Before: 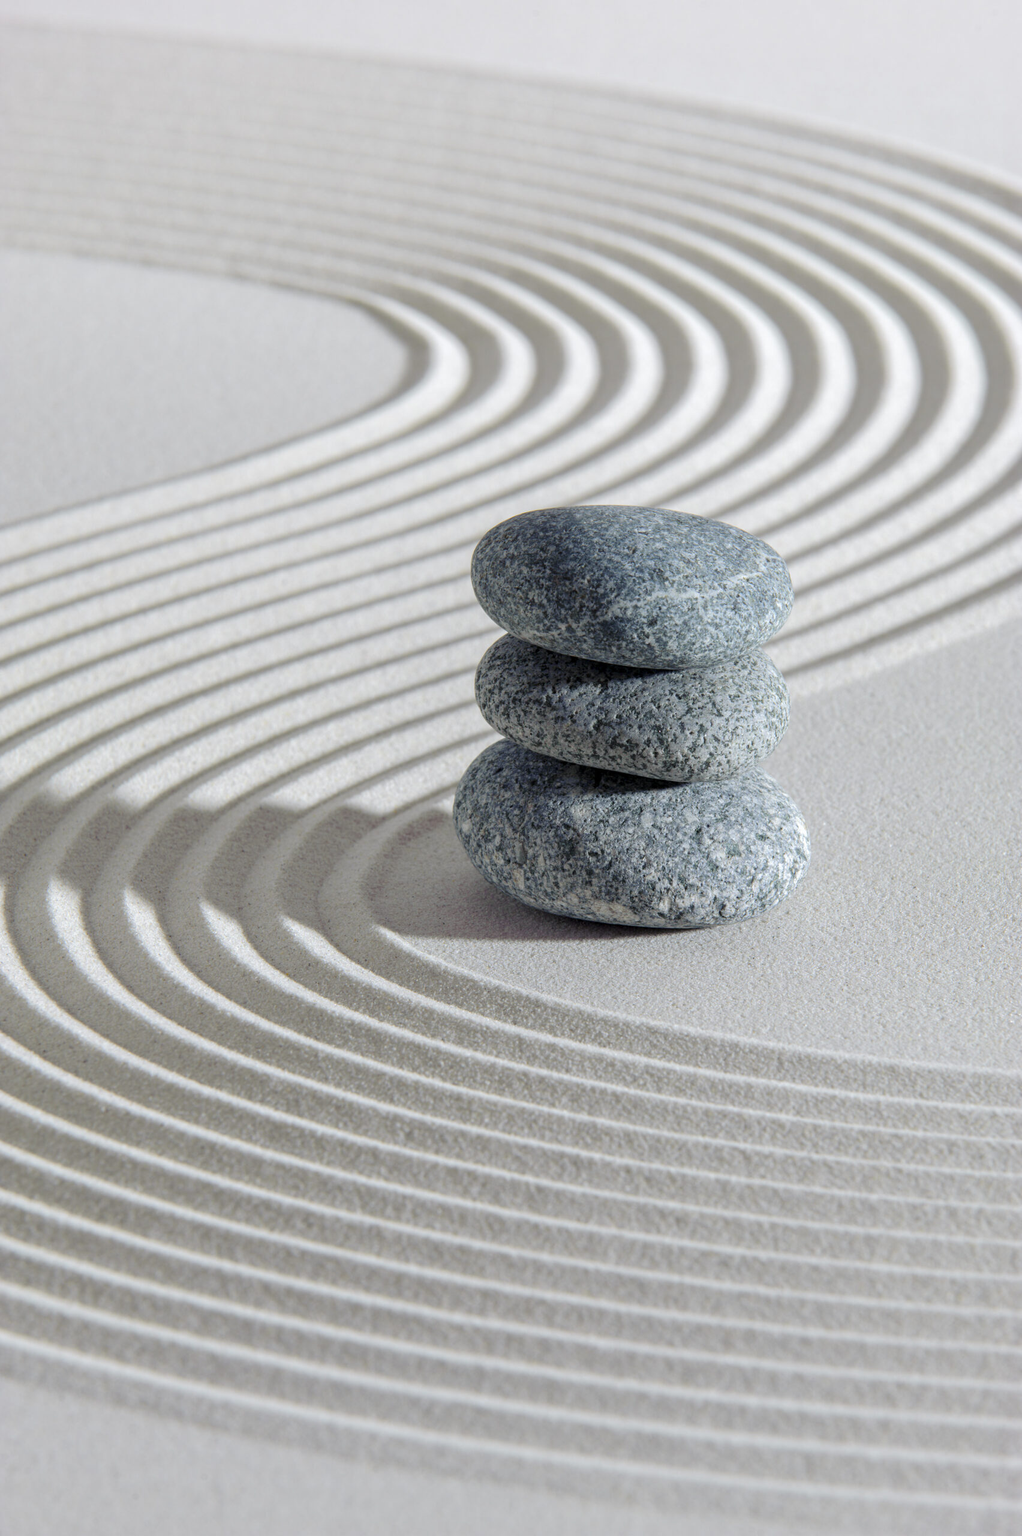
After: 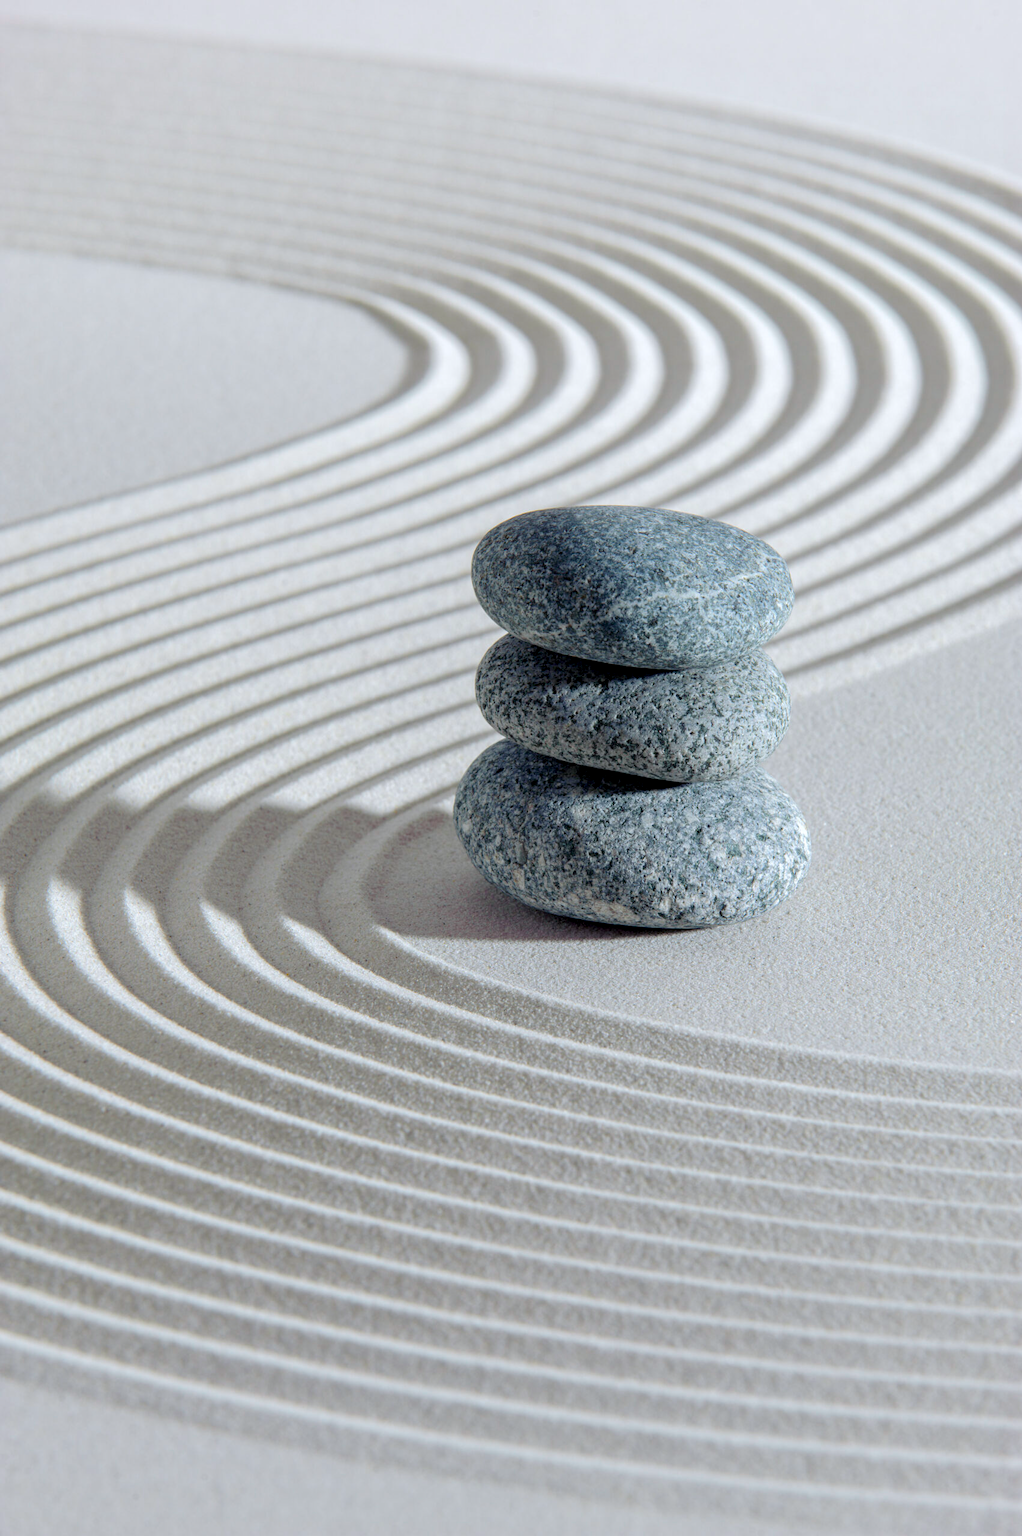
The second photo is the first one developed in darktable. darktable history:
white balance: red 0.988, blue 1.017
exposure: black level correction 0.004, exposure 0.014 EV, compensate highlight preservation false
